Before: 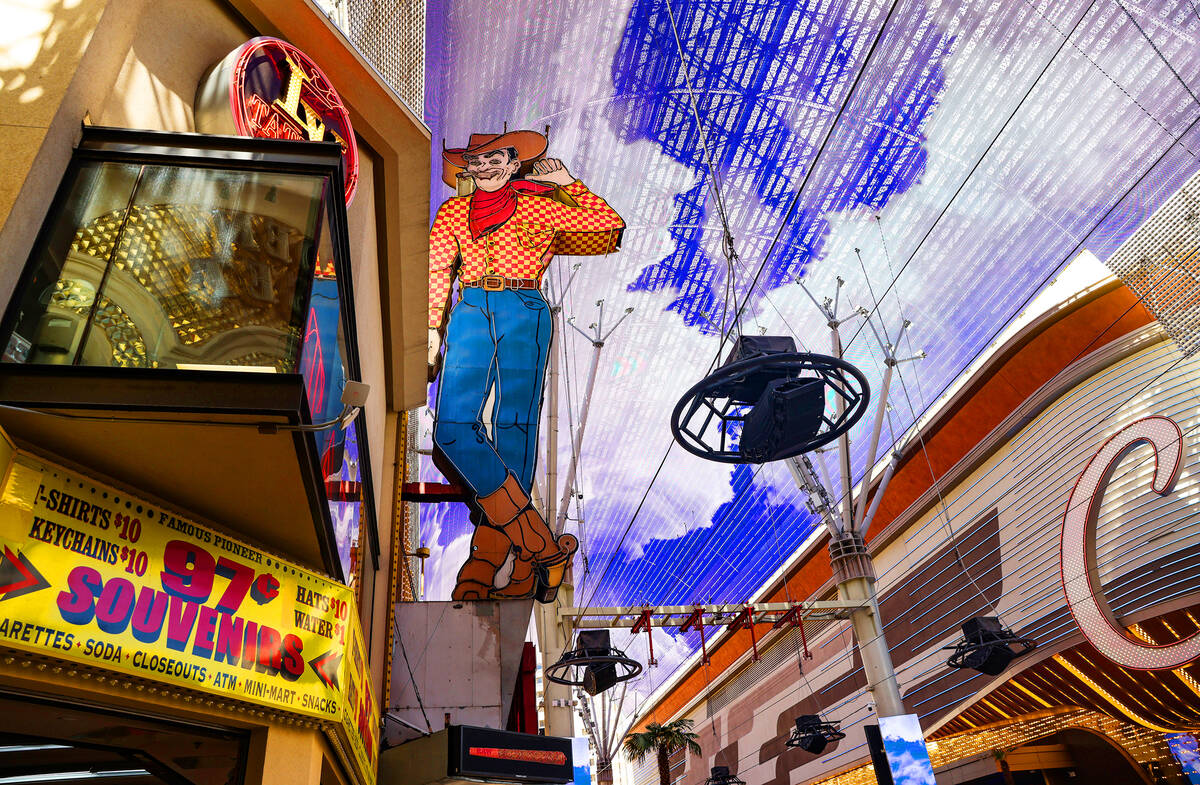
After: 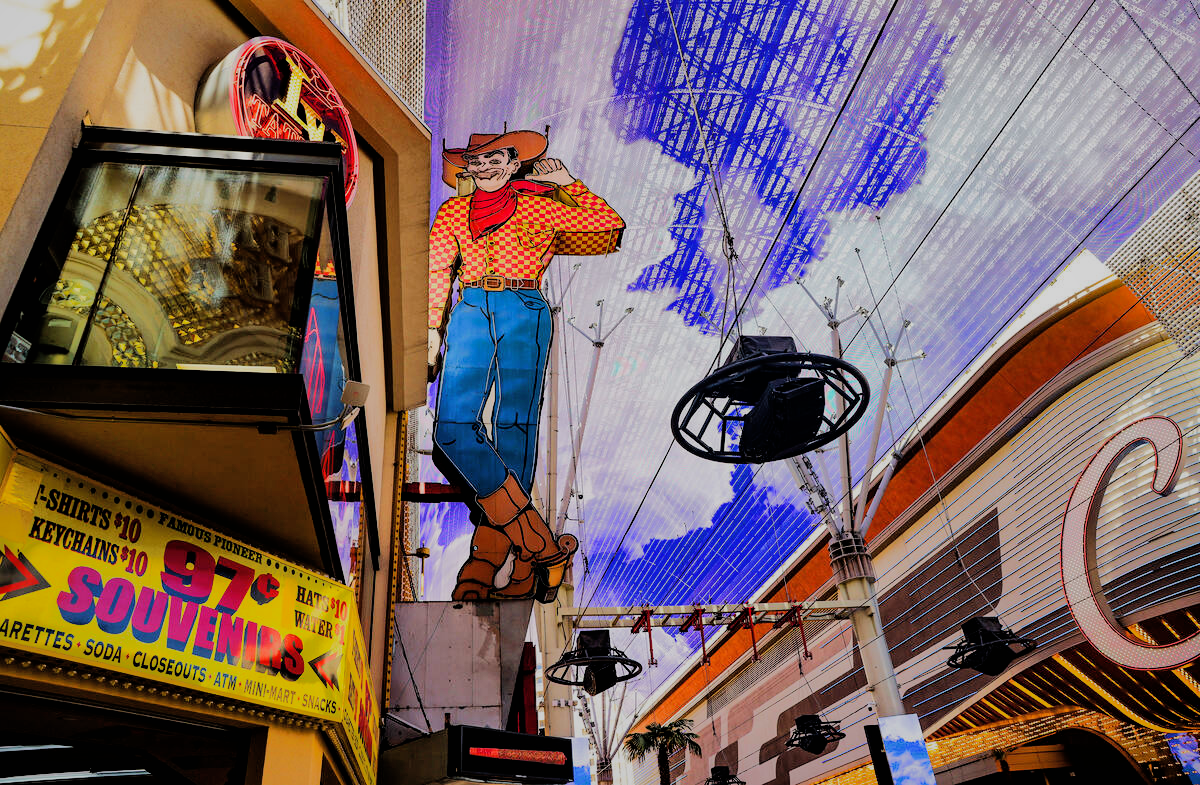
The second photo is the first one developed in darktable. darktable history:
filmic rgb: black relative exposure -5.04 EV, white relative exposure 4 EV, hardness 2.89, contrast 1.3, highlights saturation mix -28.91%
exposure: exposure 0.202 EV, compensate highlight preservation false
shadows and highlights: shadows 24.81, highlights -69.64, highlights color adjustment 56.3%
